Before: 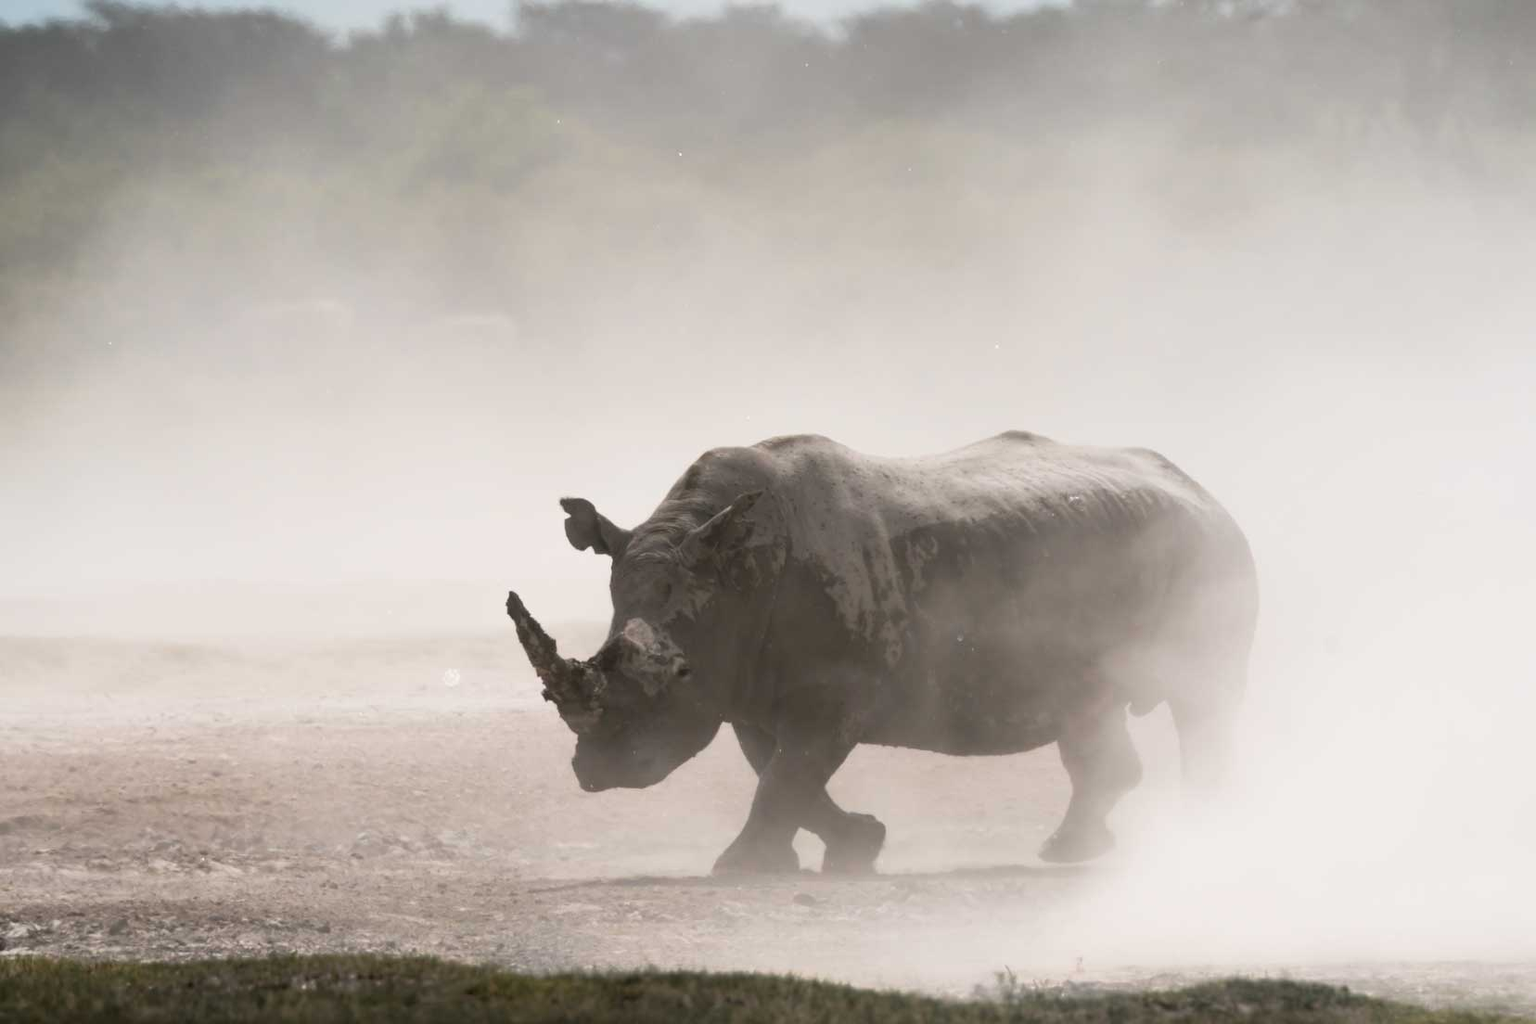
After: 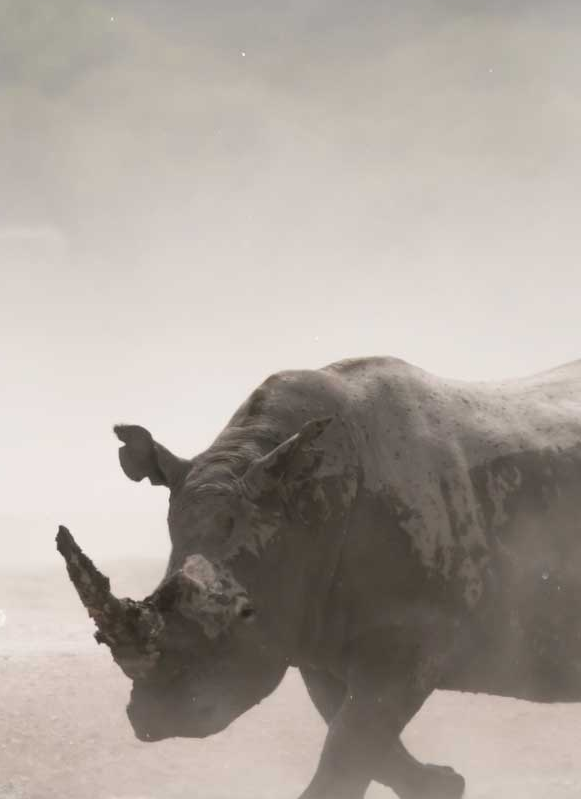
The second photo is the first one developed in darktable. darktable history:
crop and rotate: left 29.596%, top 10.22%, right 35.295%, bottom 17.405%
